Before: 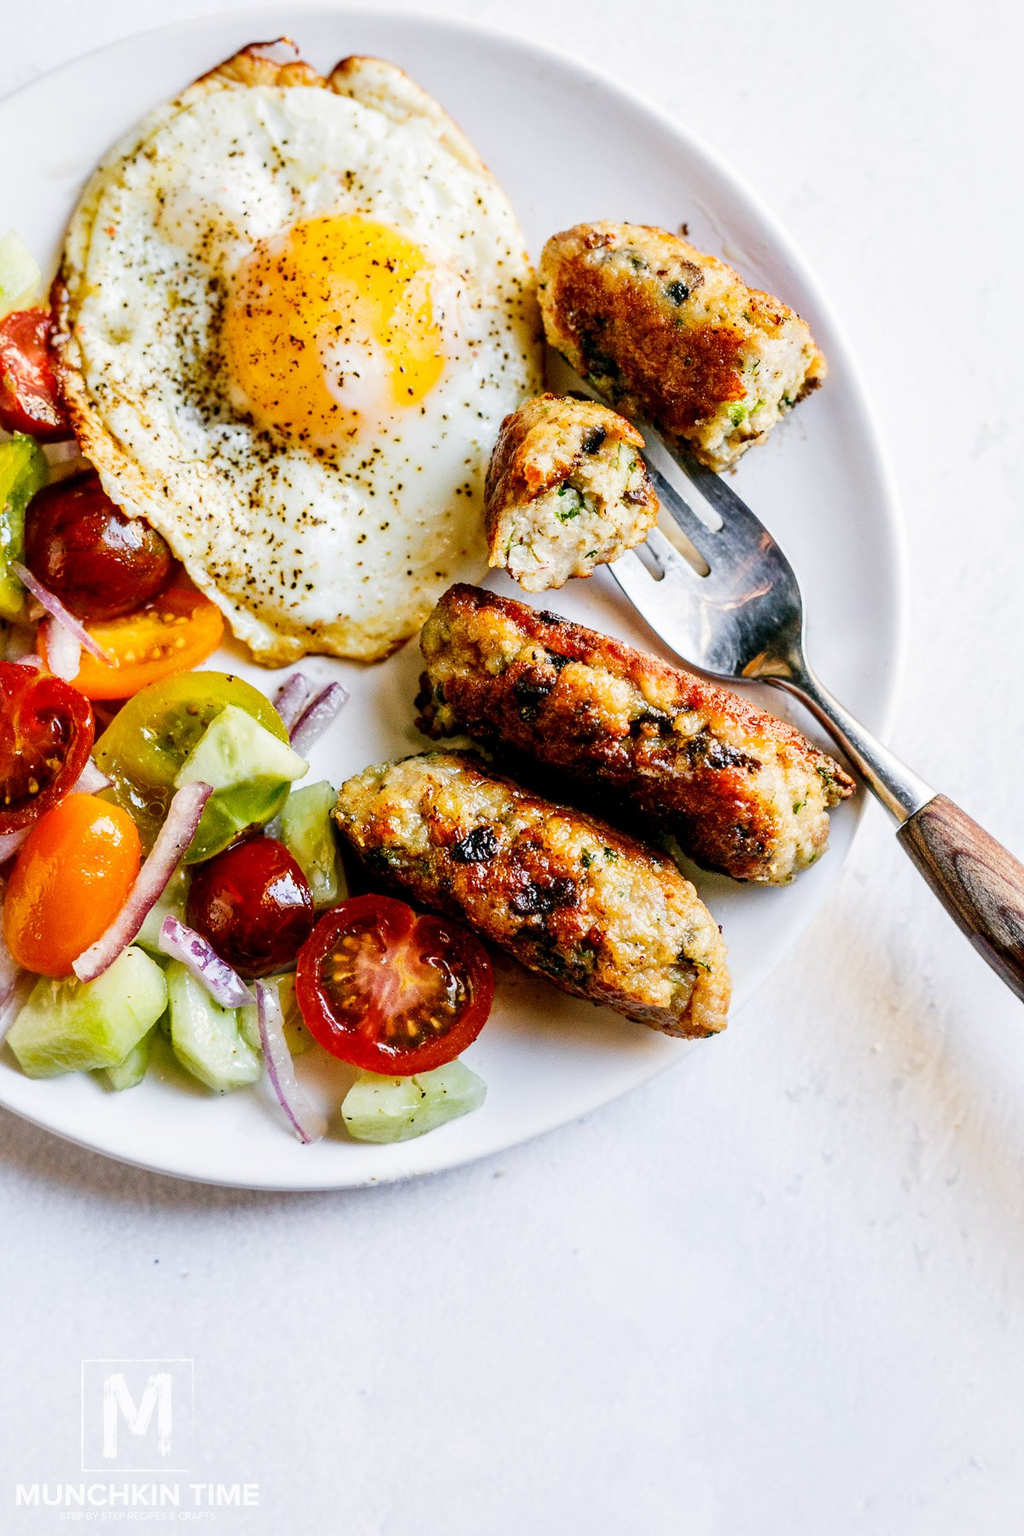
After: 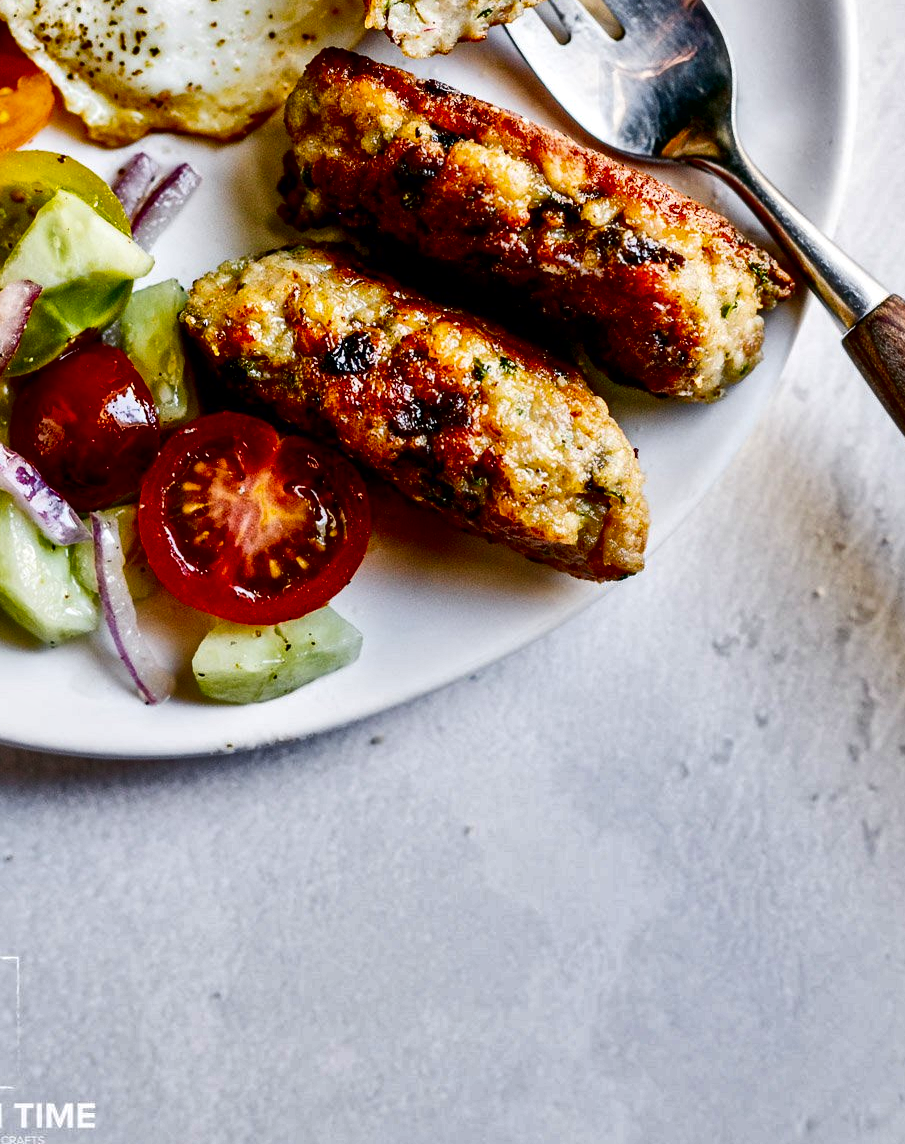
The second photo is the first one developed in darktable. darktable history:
shadows and highlights: white point adjustment 0.093, highlights -69.91, soften with gaussian
contrast brightness saturation: contrast 0.133, brightness -0.245, saturation 0.14
crop and rotate: left 17.38%, top 35.378%, right 7.162%, bottom 1.029%
local contrast: mode bilateral grid, contrast 30, coarseness 25, midtone range 0.2
